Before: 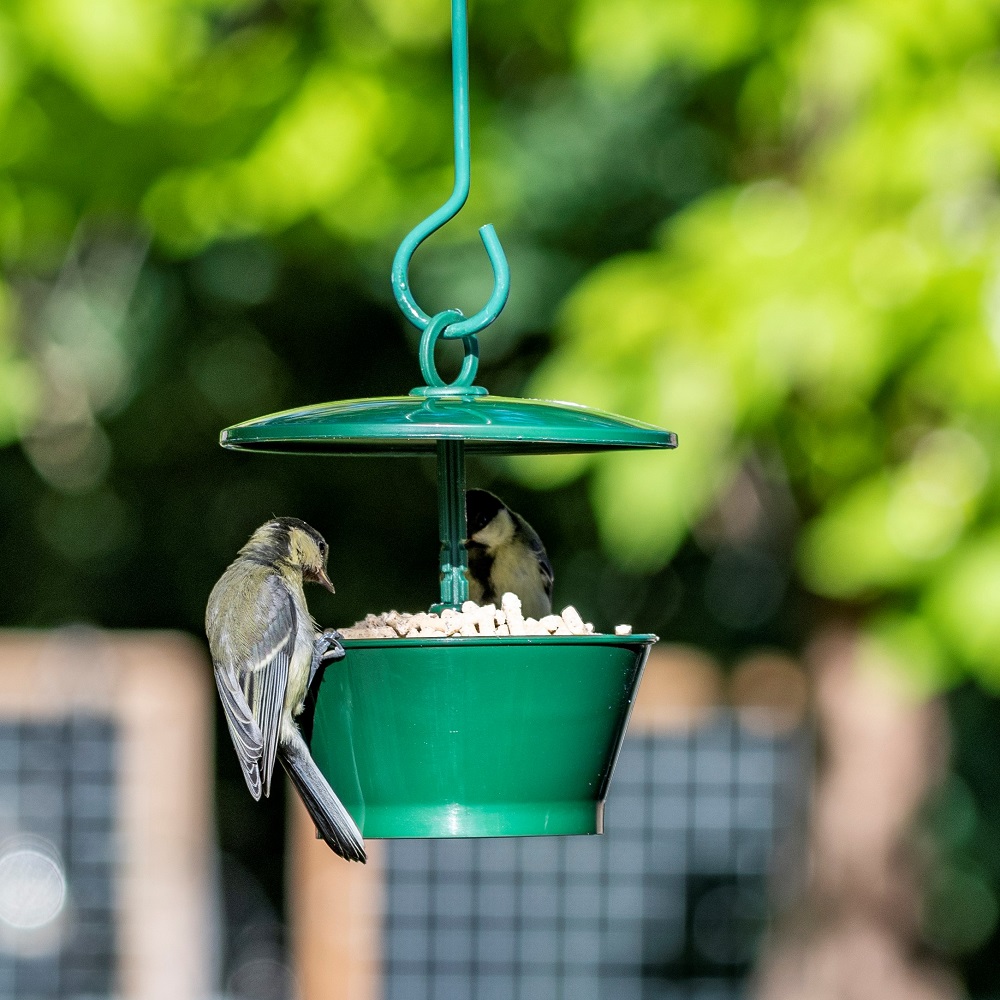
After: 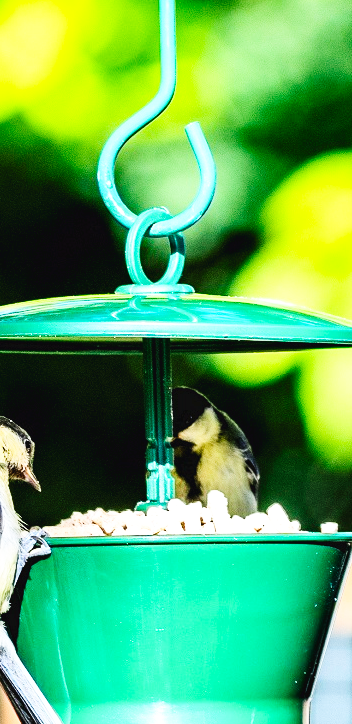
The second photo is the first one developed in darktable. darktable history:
contrast brightness saturation: contrast 0.2, brightness 0.16, saturation 0.22
crop and rotate: left 29.476%, top 10.214%, right 35.32%, bottom 17.333%
base curve: curves: ch0 [(0, 0.003) (0.001, 0.002) (0.006, 0.004) (0.02, 0.022) (0.048, 0.086) (0.094, 0.234) (0.162, 0.431) (0.258, 0.629) (0.385, 0.8) (0.548, 0.918) (0.751, 0.988) (1, 1)], preserve colors none
